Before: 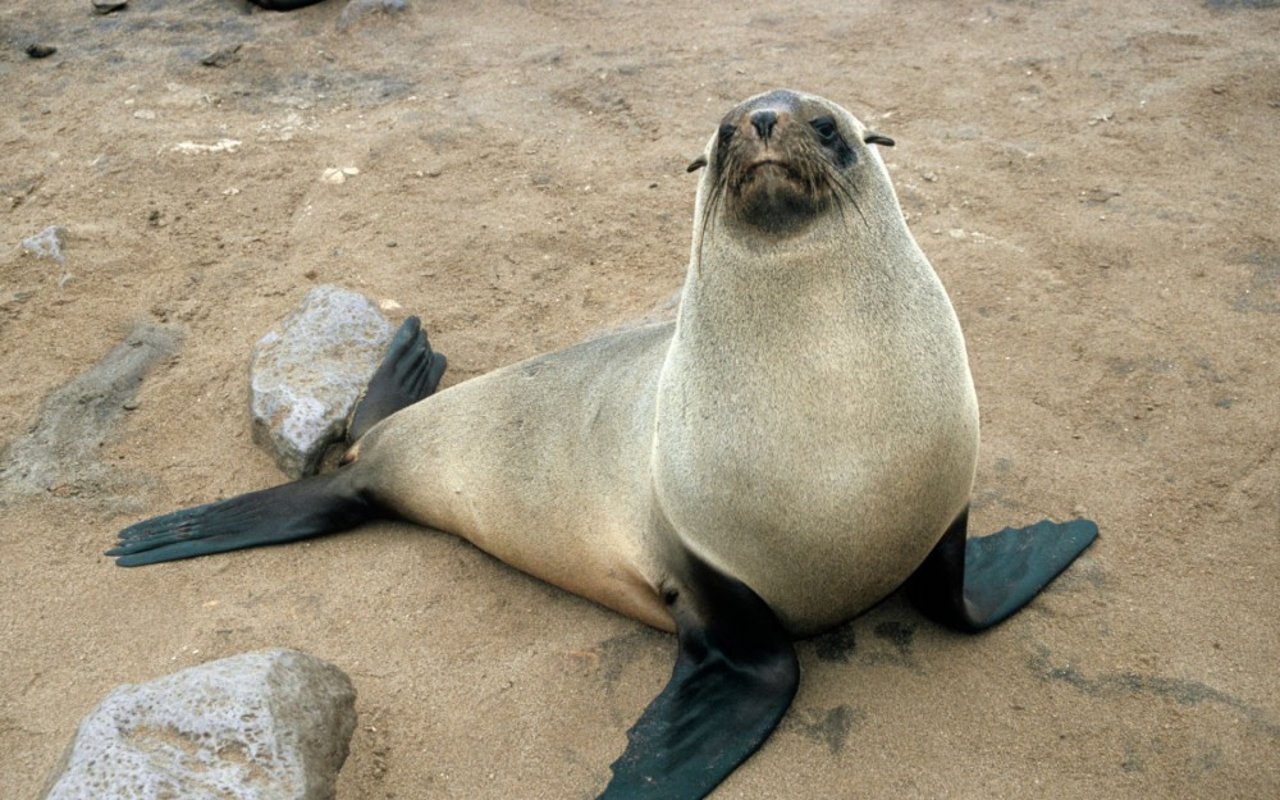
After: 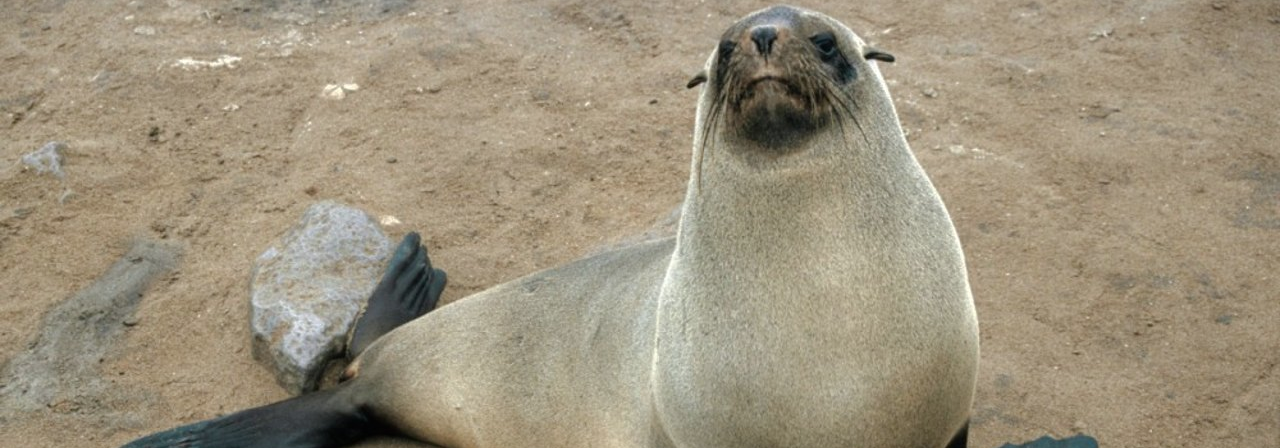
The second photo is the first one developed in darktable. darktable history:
rgb curve: curves: ch0 [(0, 0) (0.175, 0.154) (0.785, 0.663) (1, 1)]
crop and rotate: top 10.605%, bottom 33.274%
tone equalizer: on, module defaults
